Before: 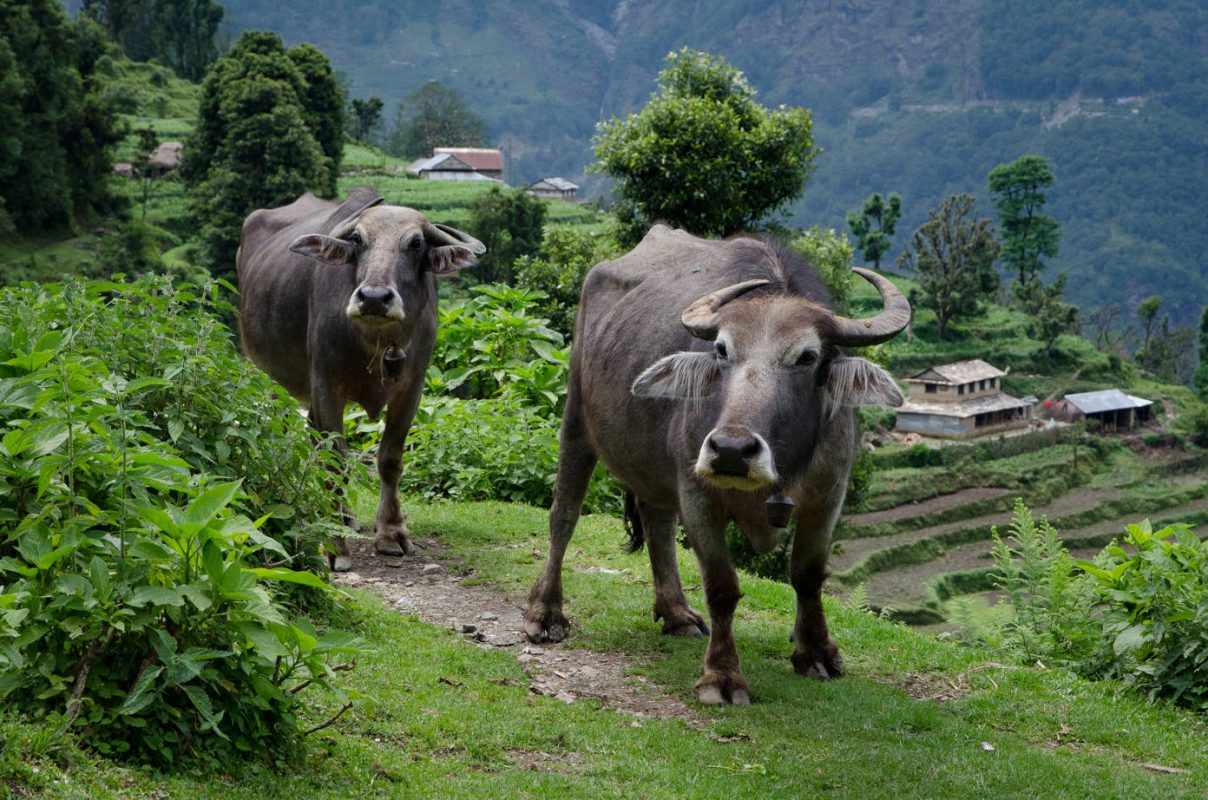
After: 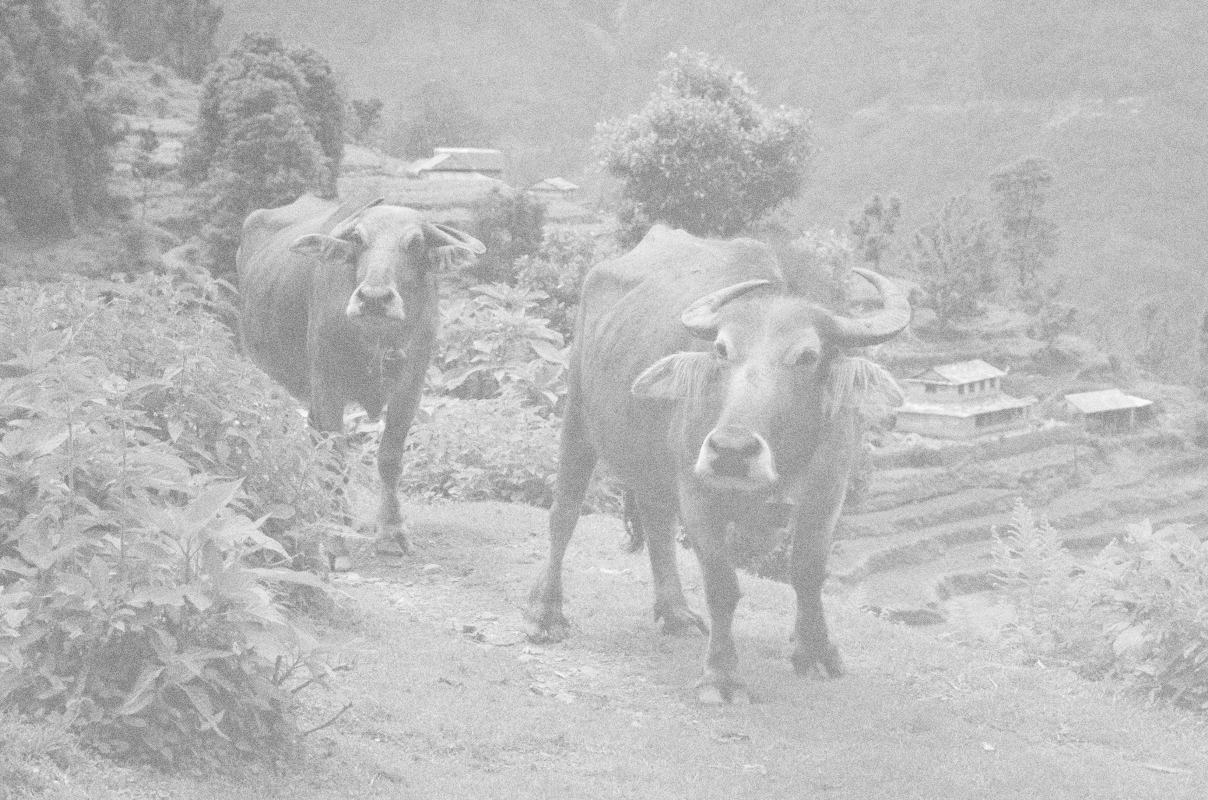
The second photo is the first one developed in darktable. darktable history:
grain: coarseness 0.09 ISO, strength 40%
bloom: size 70%, threshold 25%, strength 70%
monochrome: a -3.63, b -0.465
